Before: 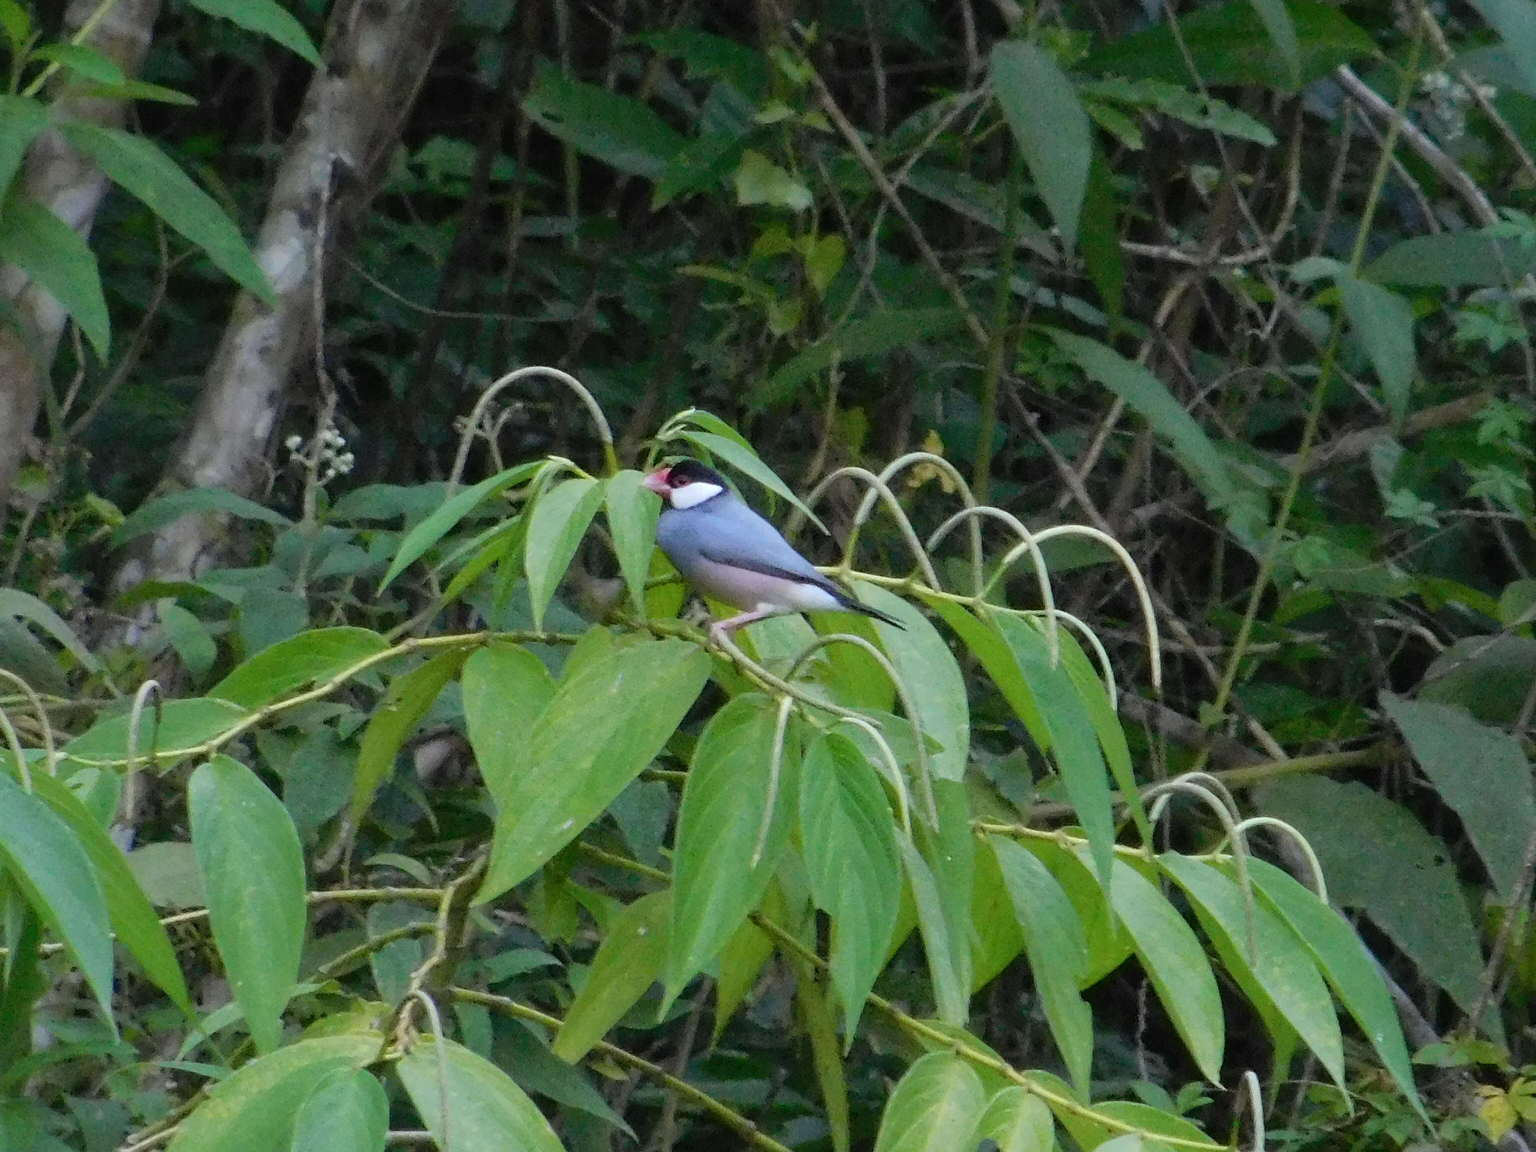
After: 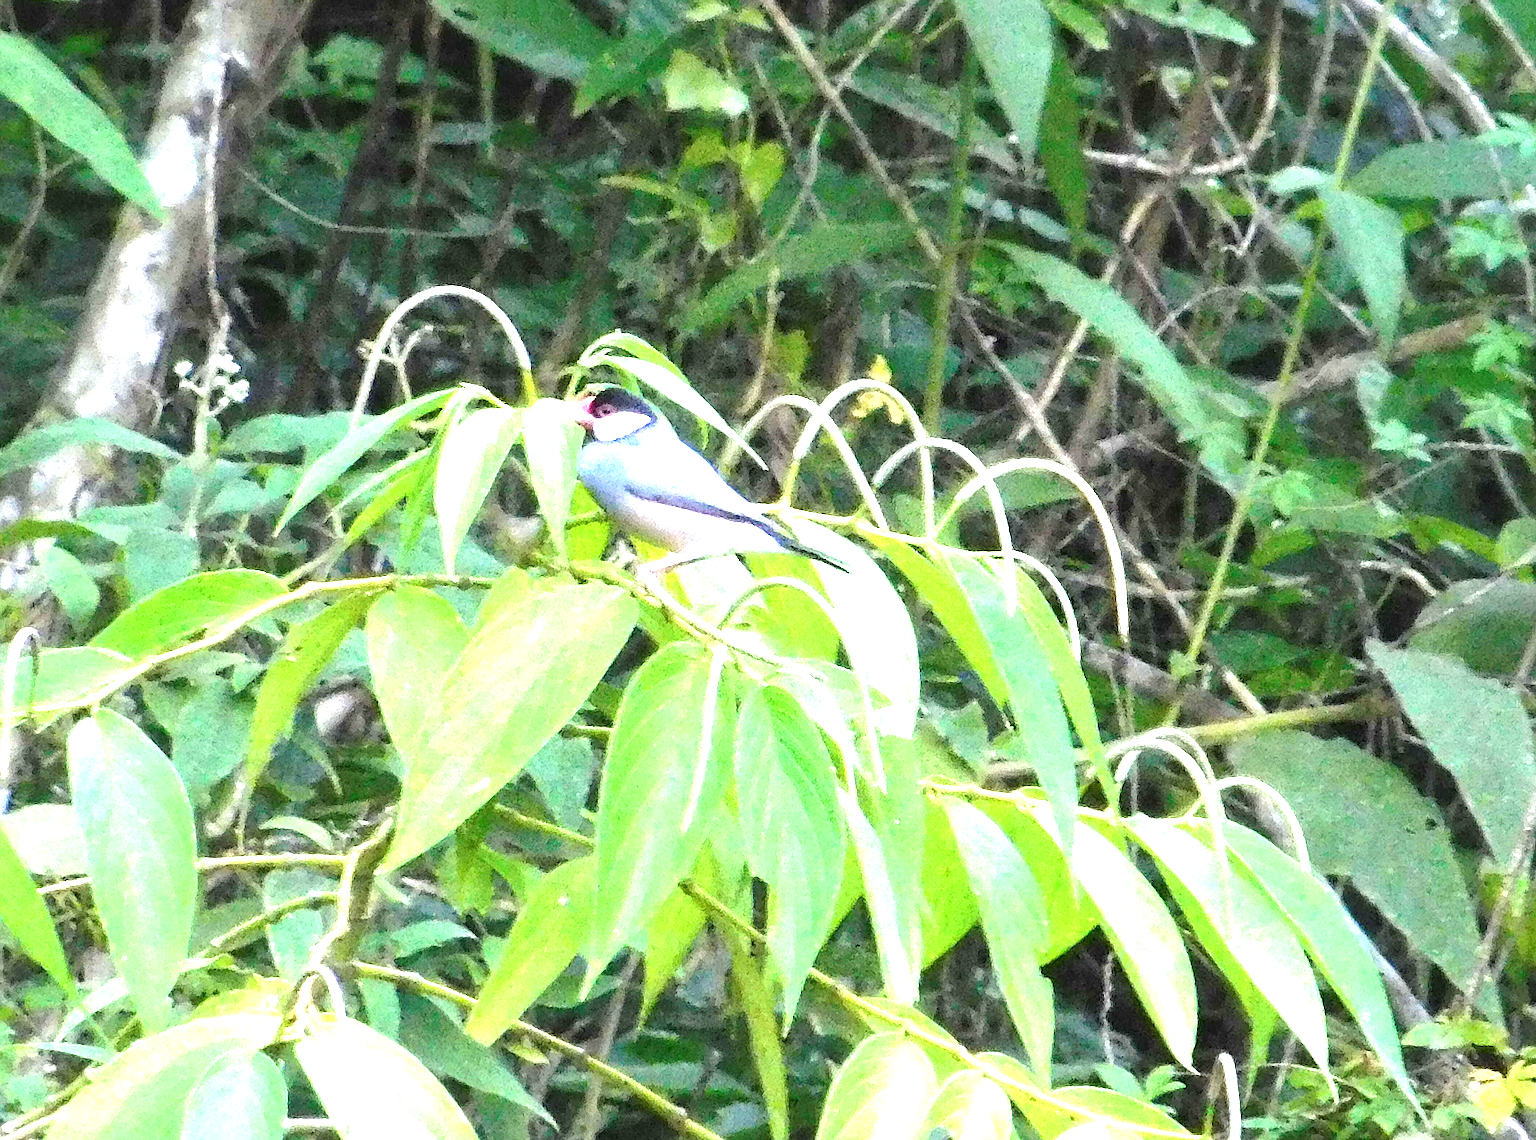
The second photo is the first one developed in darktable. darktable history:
tone equalizer: -8 EV -0.431 EV, -7 EV -0.368 EV, -6 EV -0.307 EV, -5 EV -0.235 EV, -3 EV 0.248 EV, -2 EV 0.361 EV, -1 EV 0.407 EV, +0 EV 0.432 EV
crop and rotate: left 8.201%, top 9.076%
sharpen: on, module defaults
exposure: exposure 1.996 EV, compensate highlight preservation false
